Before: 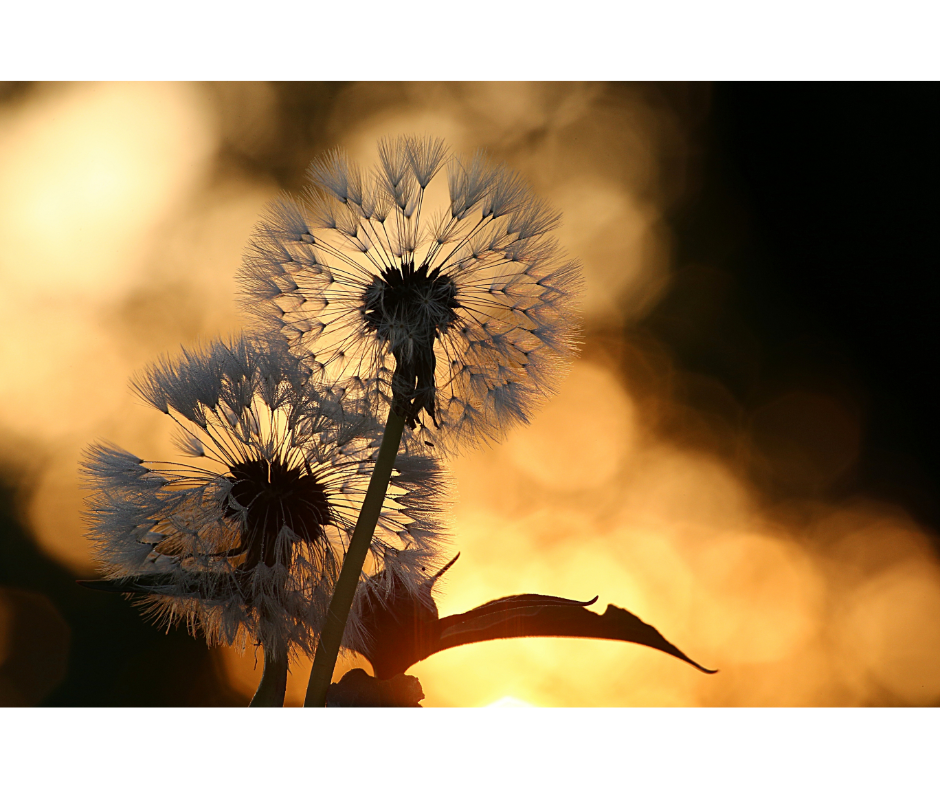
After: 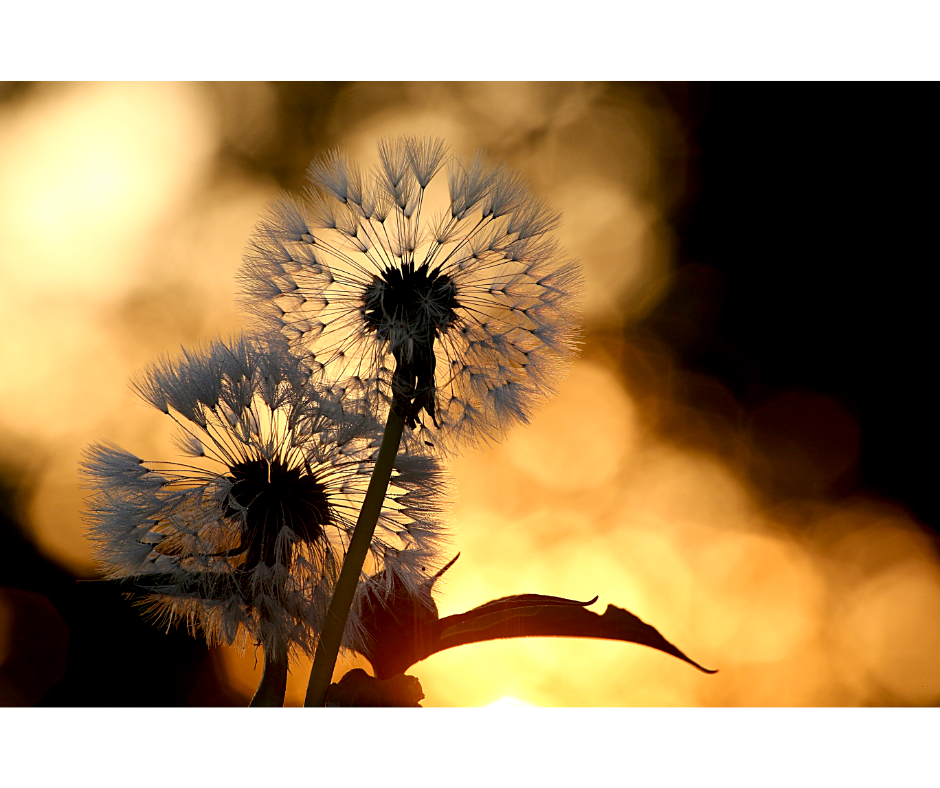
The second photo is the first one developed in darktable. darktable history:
exposure: black level correction 0.007, exposure 0.157 EV, compensate highlight preservation false
